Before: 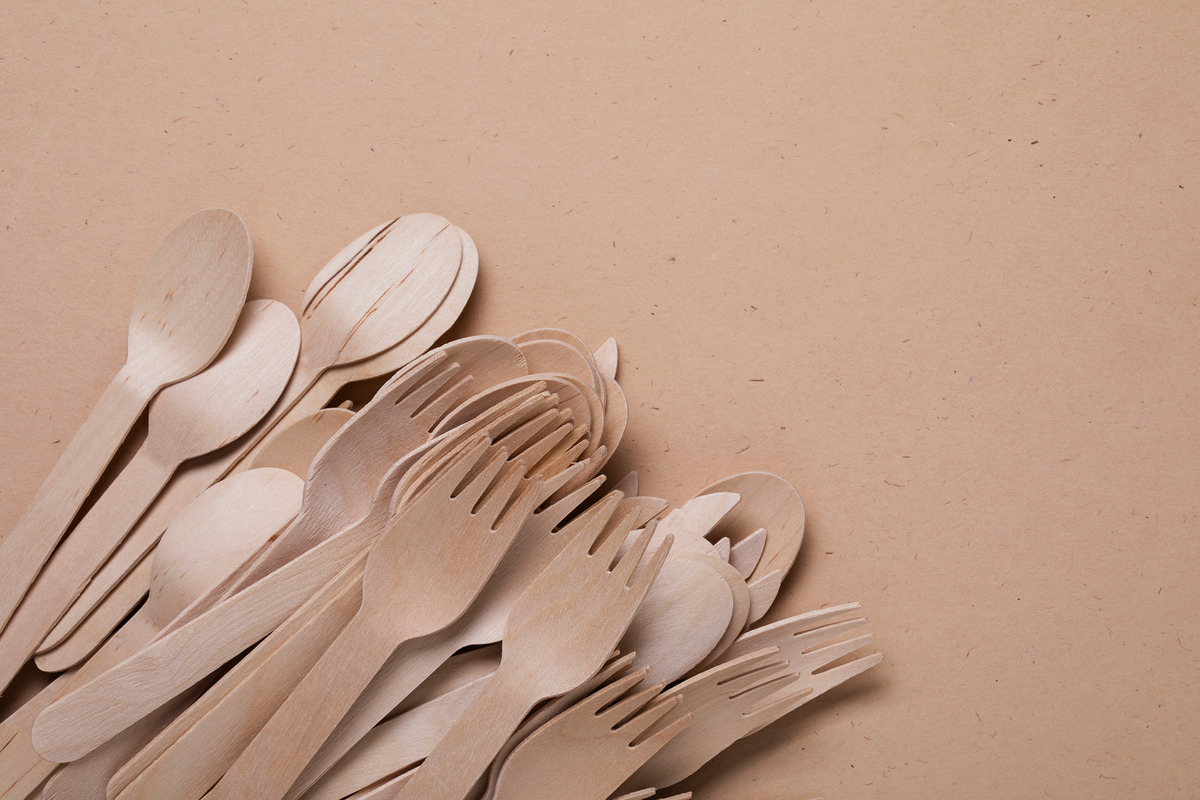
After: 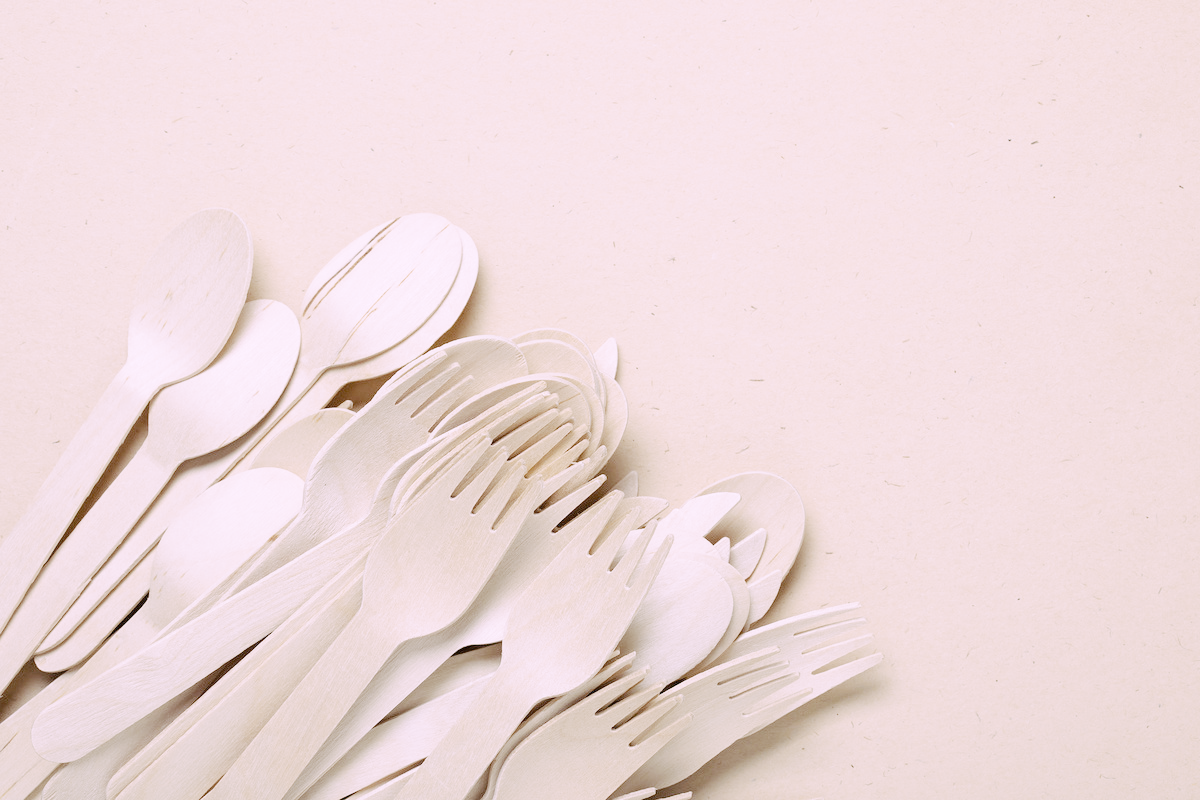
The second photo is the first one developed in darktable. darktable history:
tone curve: curves: ch0 [(0, 0) (0.003, 0.004) (0.011, 0.006) (0.025, 0.011) (0.044, 0.017) (0.069, 0.029) (0.1, 0.047) (0.136, 0.07) (0.177, 0.121) (0.224, 0.182) (0.277, 0.257) (0.335, 0.342) (0.399, 0.432) (0.468, 0.526) (0.543, 0.621) (0.623, 0.711) (0.709, 0.792) (0.801, 0.87) (0.898, 0.951) (1, 1)], preserve colors none
color look up table: target L [91.14, 82.67, 84.98, 84.88, 77.5, 45.69, 69.1, 68.68, 65.17, 38.47, 44.39, 42.09, 34.52, 5.992, 200.42, 84.86, 64.3, 62.23, 61.03, 61.71, 52, 37.24, 36.93, 23.33, 88.7, 83.92, 81.07, 79.38, 76.5, 73.86, 66.32, 63.17, 50.95, 55.53, 62.77, 53.21, 42.2, 35.73, 36.74, 31.77, 34.85, 15.02, 6.071, 79.96, 86.07, 75.65, 67.32, 48.74, 36.14], target a [9.482, -9.494, -3.875, -3.429, -46.06, -36.09, -36.33, -46.94, -10.93, -29.21, -35.3, -24.65, -20.81, -10.46, 0, 5.268, 10.62, 2.343, 47.11, 32.59, 49.27, 8.365, 34.72, 22.54, 5.124, 12.5, 25.52, 10.06, 36.31, -8.833, 59.38, 55.66, 11.38, 25.01, 10.65, 54.35, 38.95, 21.68, 4.862, 22.18, 43.58, 6.371, 0.046, -41.4, -10.86, -31.85, -35.11, -13.32, -1.069], target b [-16.36, 40.08, 9.623, 40.49, -6.634, 35.57, 36.21, 3.18, 14.58, 25.27, 31.55, 2.145, 29.35, 10.34, 0, 33.7, 48.58, 40.3, 24.37, 20.46, 18.27, 24.19, 24.09, 15.23, -20.81, -2.286, -24.98, -32.88, -33.87, -40.56, -44.37, -15.78, -22.24, -41.25, -53.02, -53.52, -13.6, -4.253, -31.68, -54.33, -73.66, -20.42, -2.436, -9.531, -19.92, -40.65, -17.41, -29.07, -0.177], num patches 49
